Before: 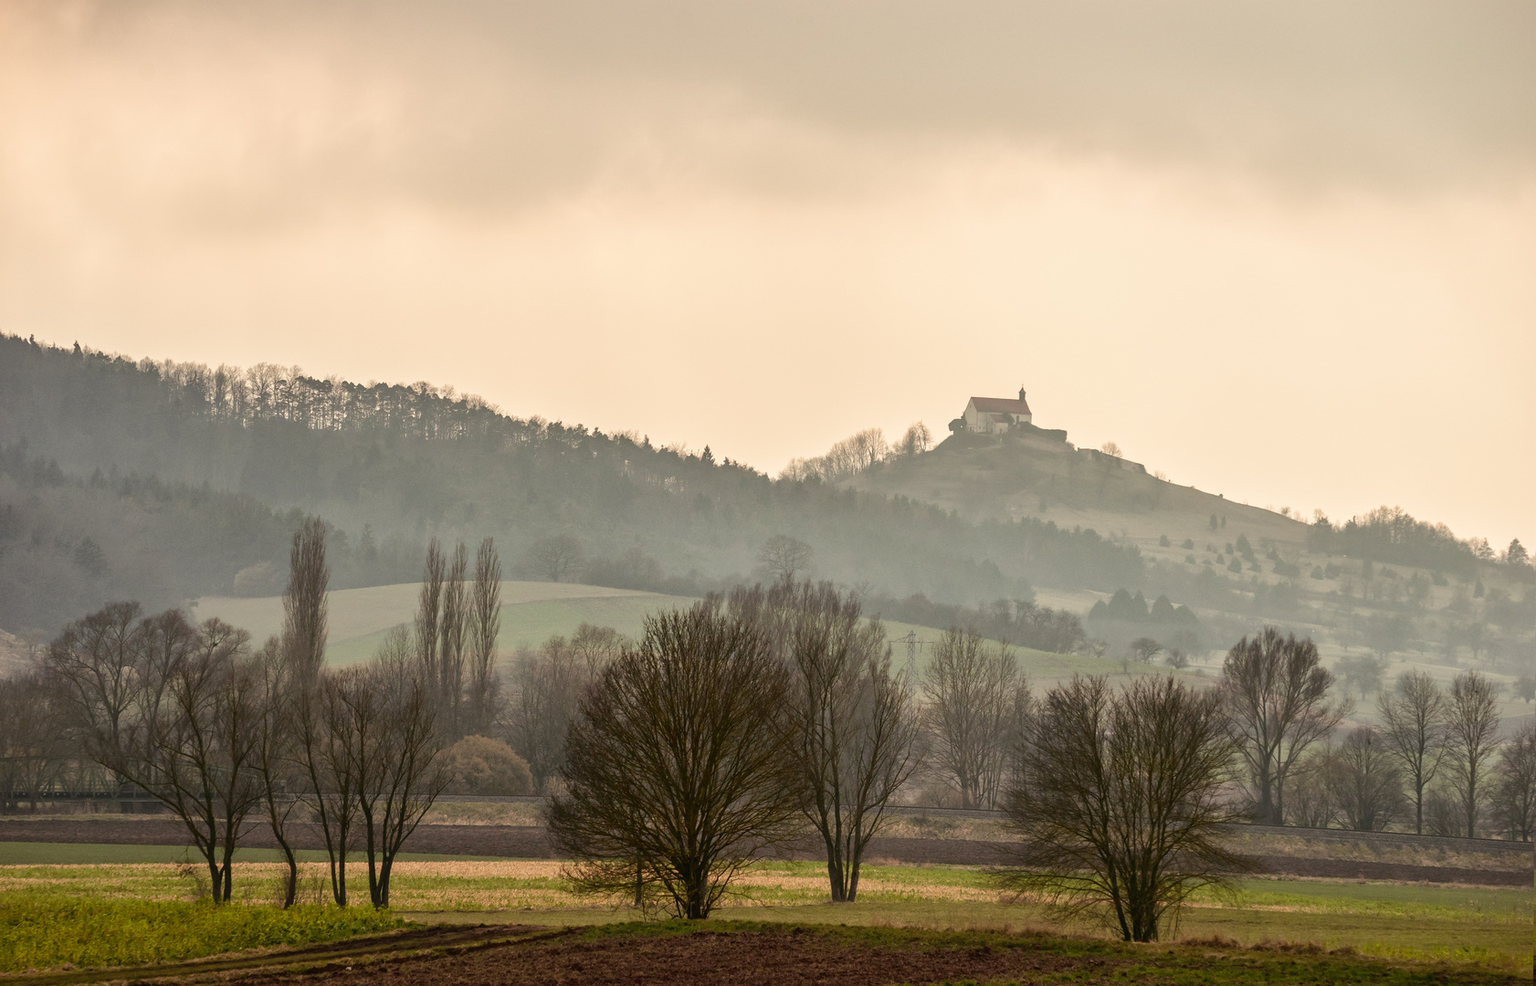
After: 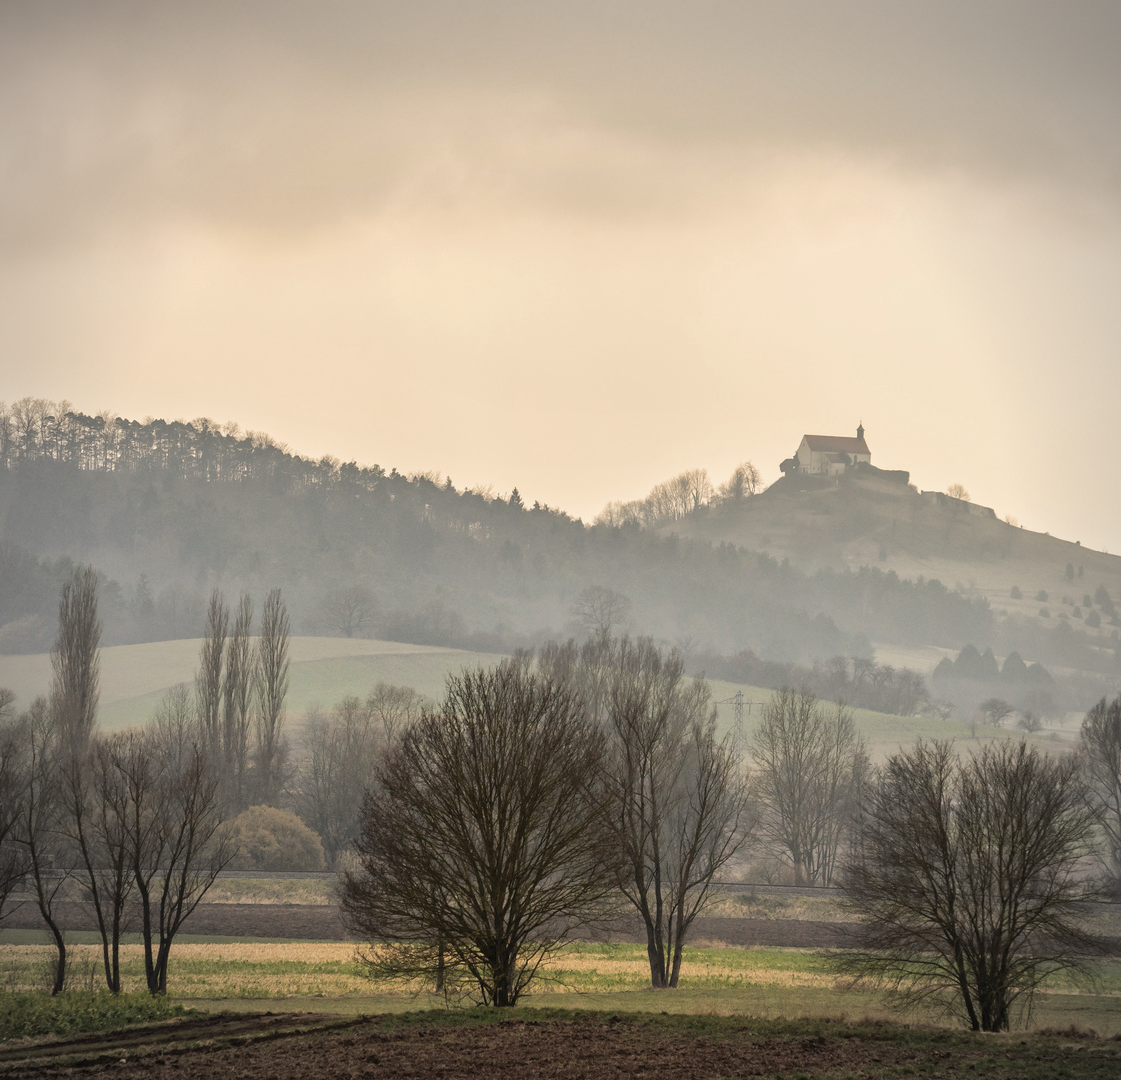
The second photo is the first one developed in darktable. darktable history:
shadows and highlights: shadows -20, white point adjustment -2, highlights -35
vignetting: fall-off radius 60.92%
color correction: highlights a* 0.003, highlights b* -0.283
crop: left 15.419%, right 17.914%
